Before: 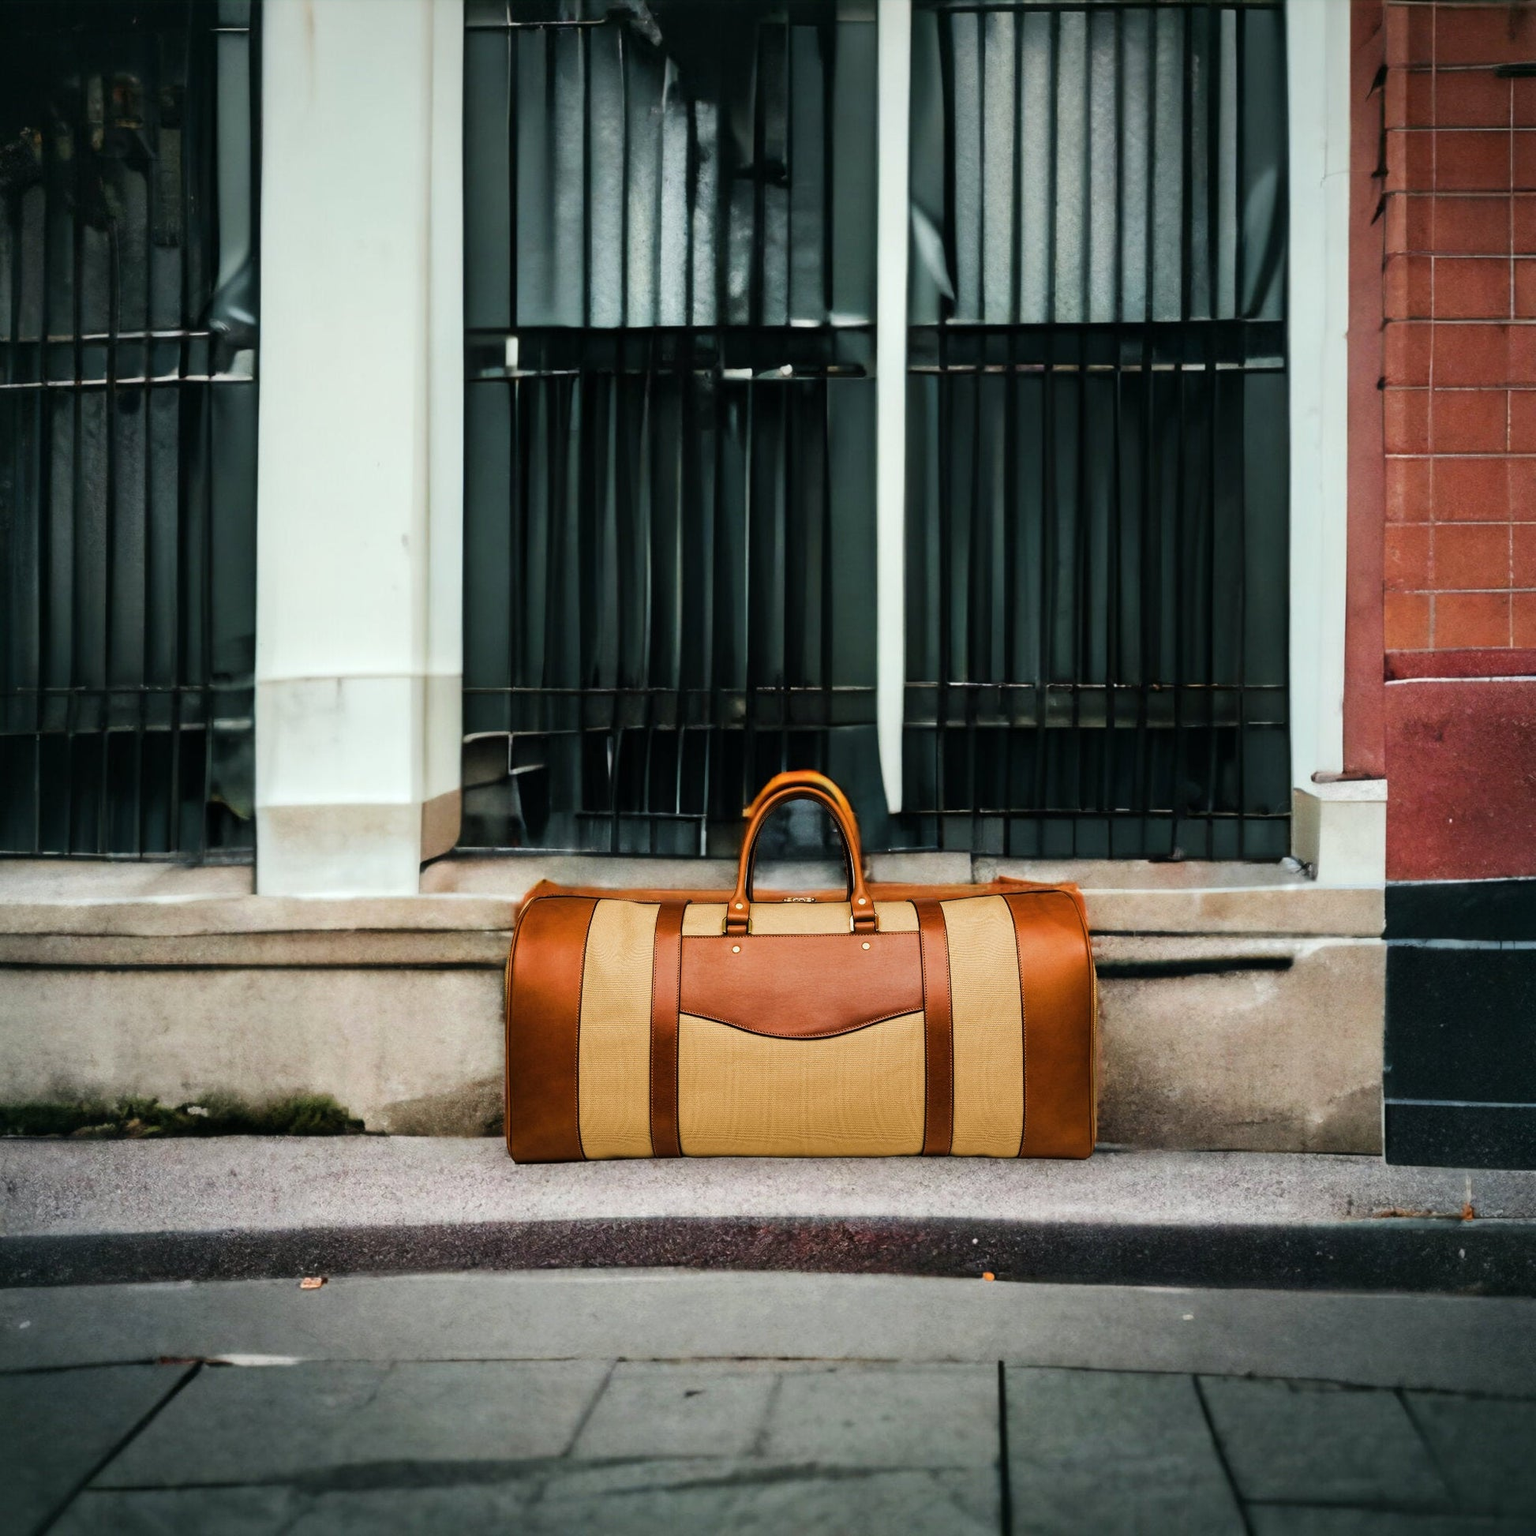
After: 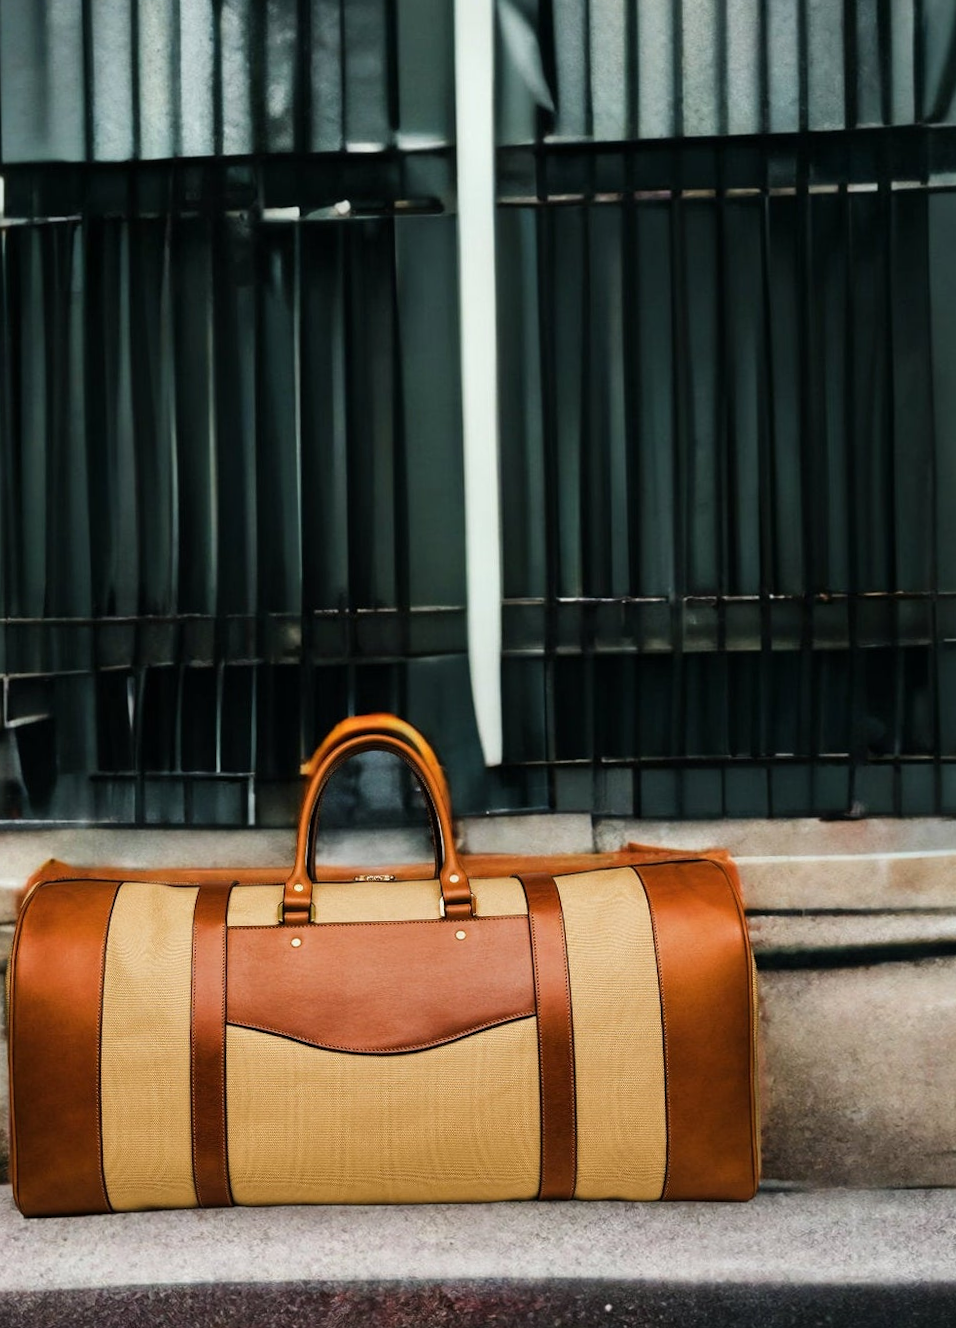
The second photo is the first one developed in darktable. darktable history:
rotate and perspective: rotation -1.32°, lens shift (horizontal) -0.031, crop left 0.015, crop right 0.985, crop top 0.047, crop bottom 0.982
crop: left 32.075%, top 10.976%, right 18.355%, bottom 17.596%
